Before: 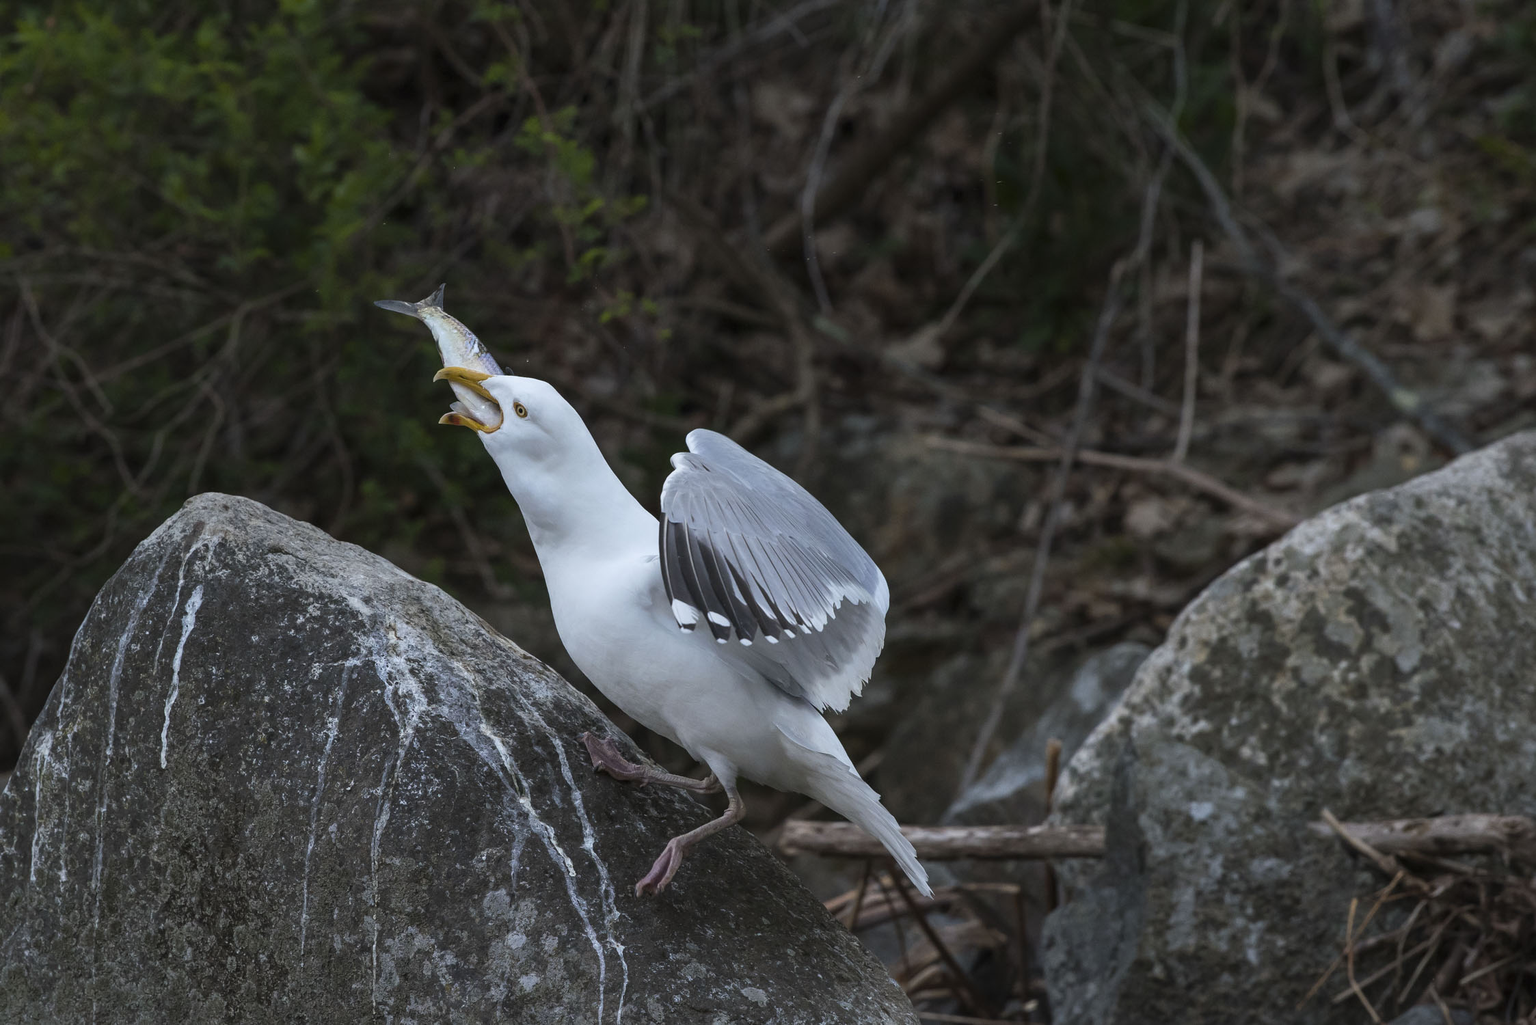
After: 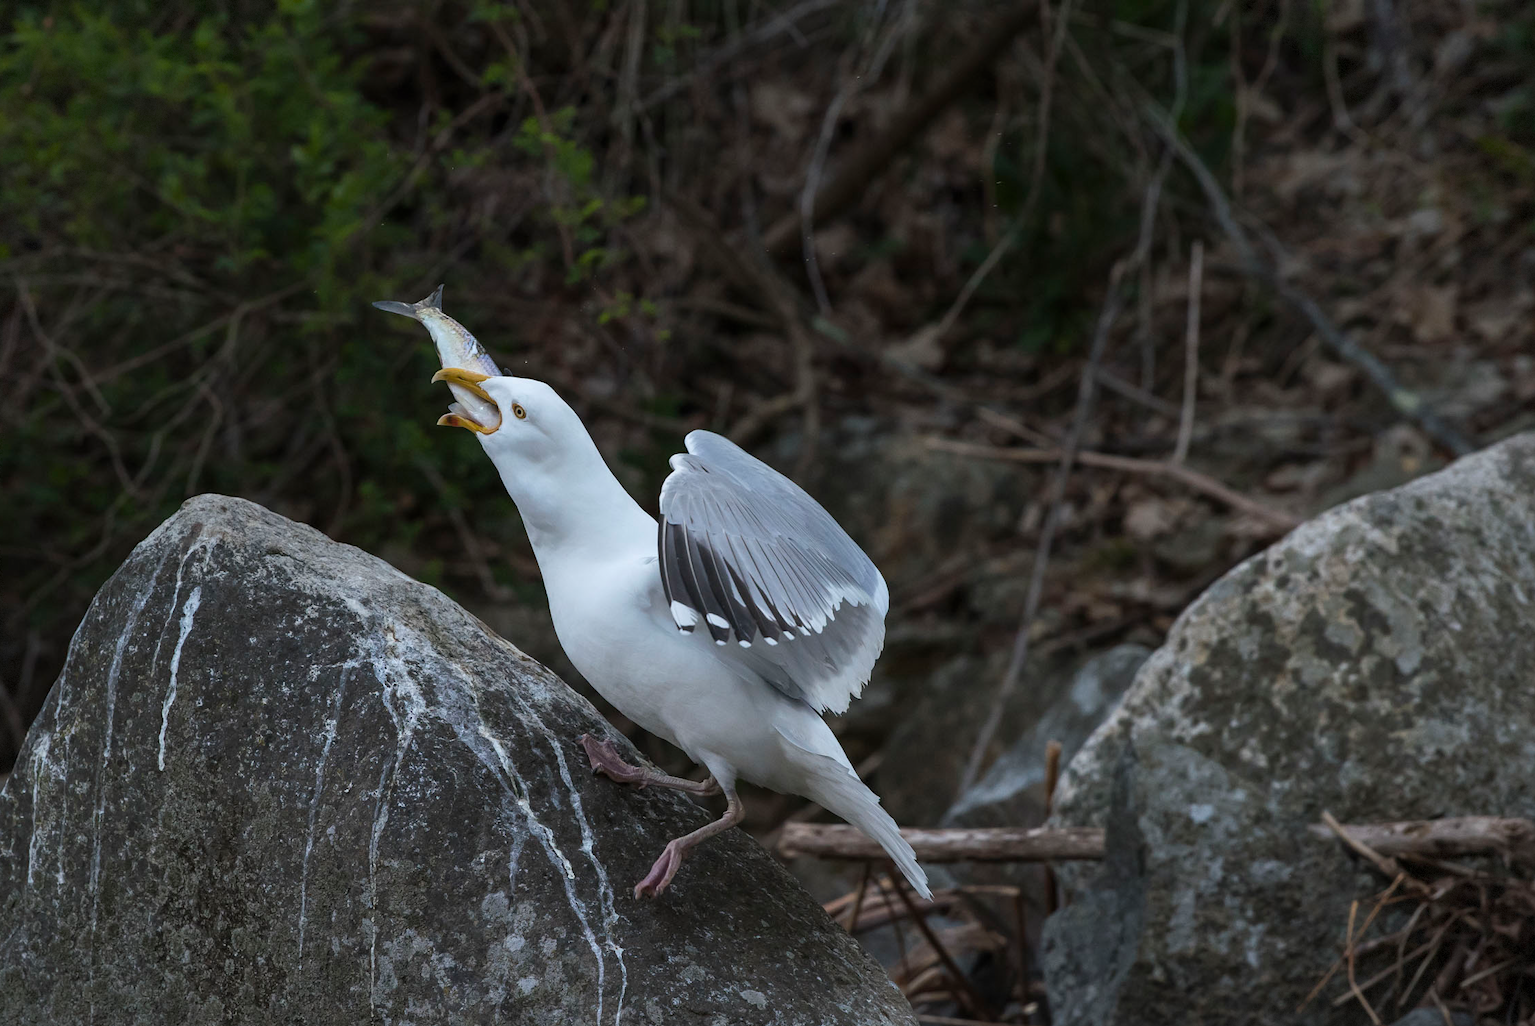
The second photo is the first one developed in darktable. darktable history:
crop: left 0.18%
vignetting: fall-off start 100.11%, fall-off radius 70.53%, width/height ratio 1.177, dithering 8-bit output
